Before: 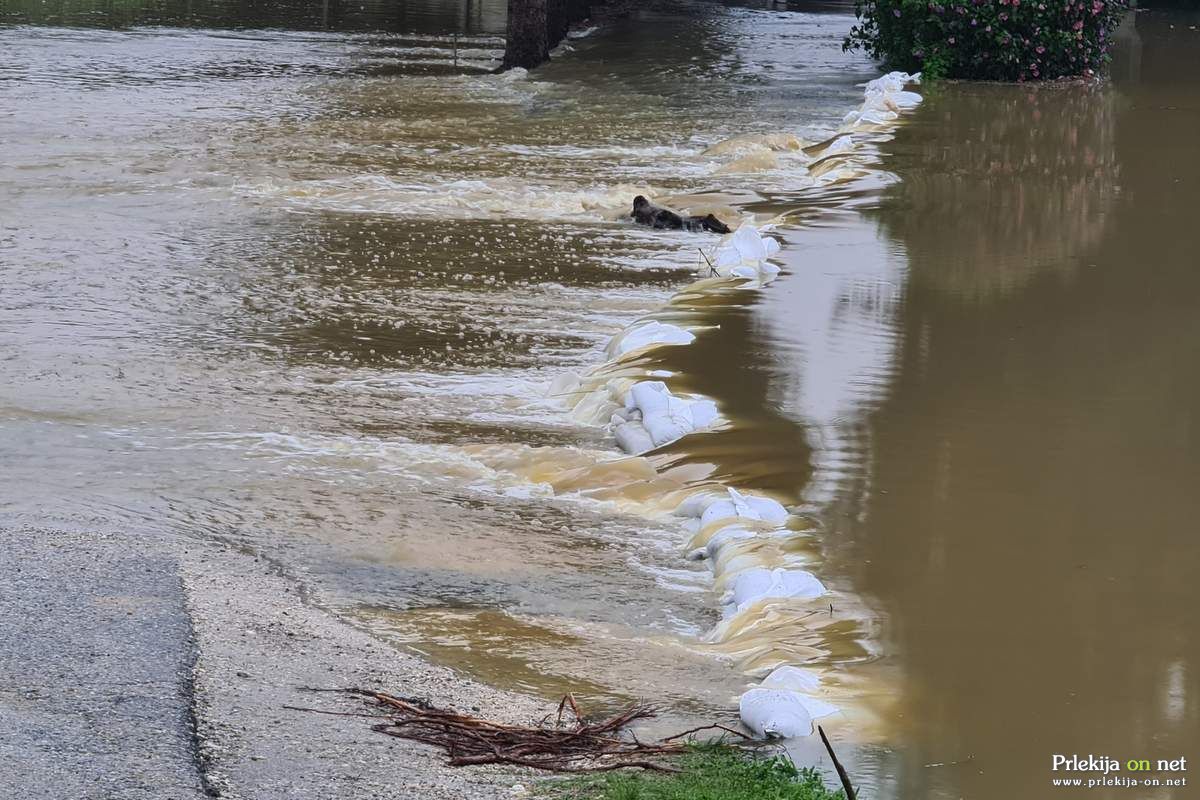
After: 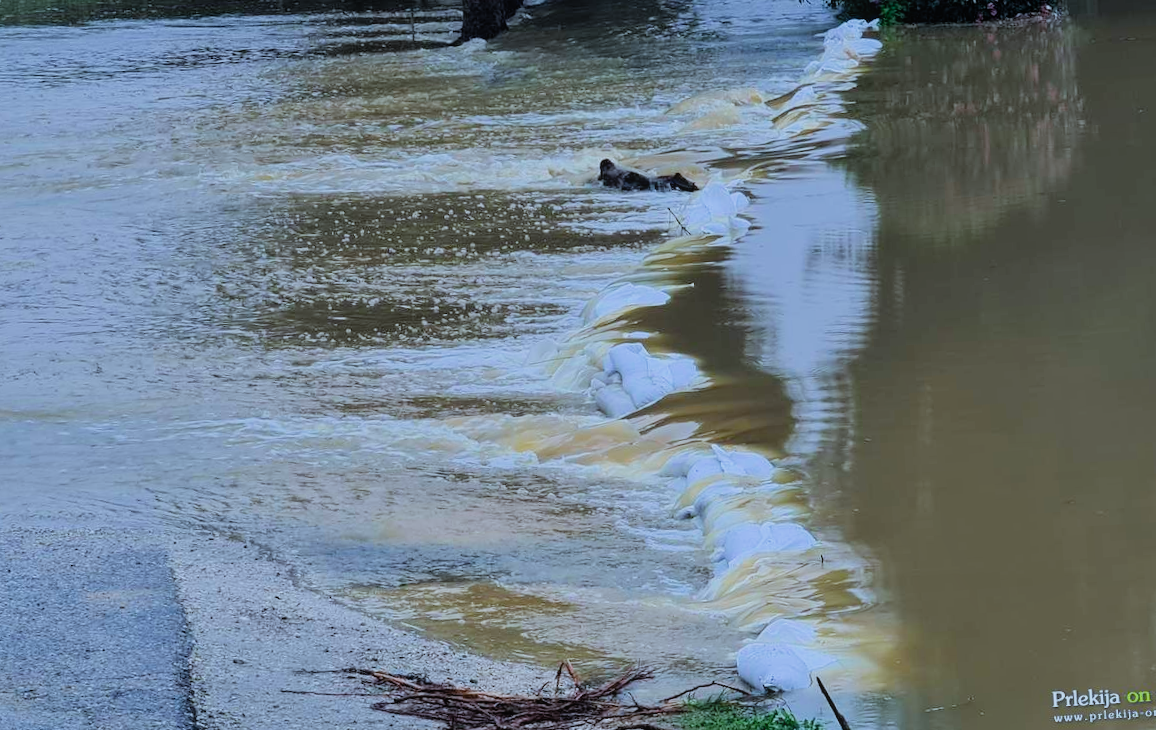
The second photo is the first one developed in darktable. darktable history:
color calibration: illuminant as shot in camera, x 0.383, y 0.38, temperature 3949.15 K, gamut compression 1.66
filmic rgb: black relative exposure -7.75 EV, white relative exposure 4.4 EV, threshold 3 EV, hardness 3.76, latitude 38.11%, contrast 0.966, highlights saturation mix 10%, shadows ↔ highlights balance 4.59%, color science v4 (2020), enable highlight reconstruction true
bloom: on, module defaults
rotate and perspective: rotation -3.52°, crop left 0.036, crop right 0.964, crop top 0.081, crop bottom 0.919
